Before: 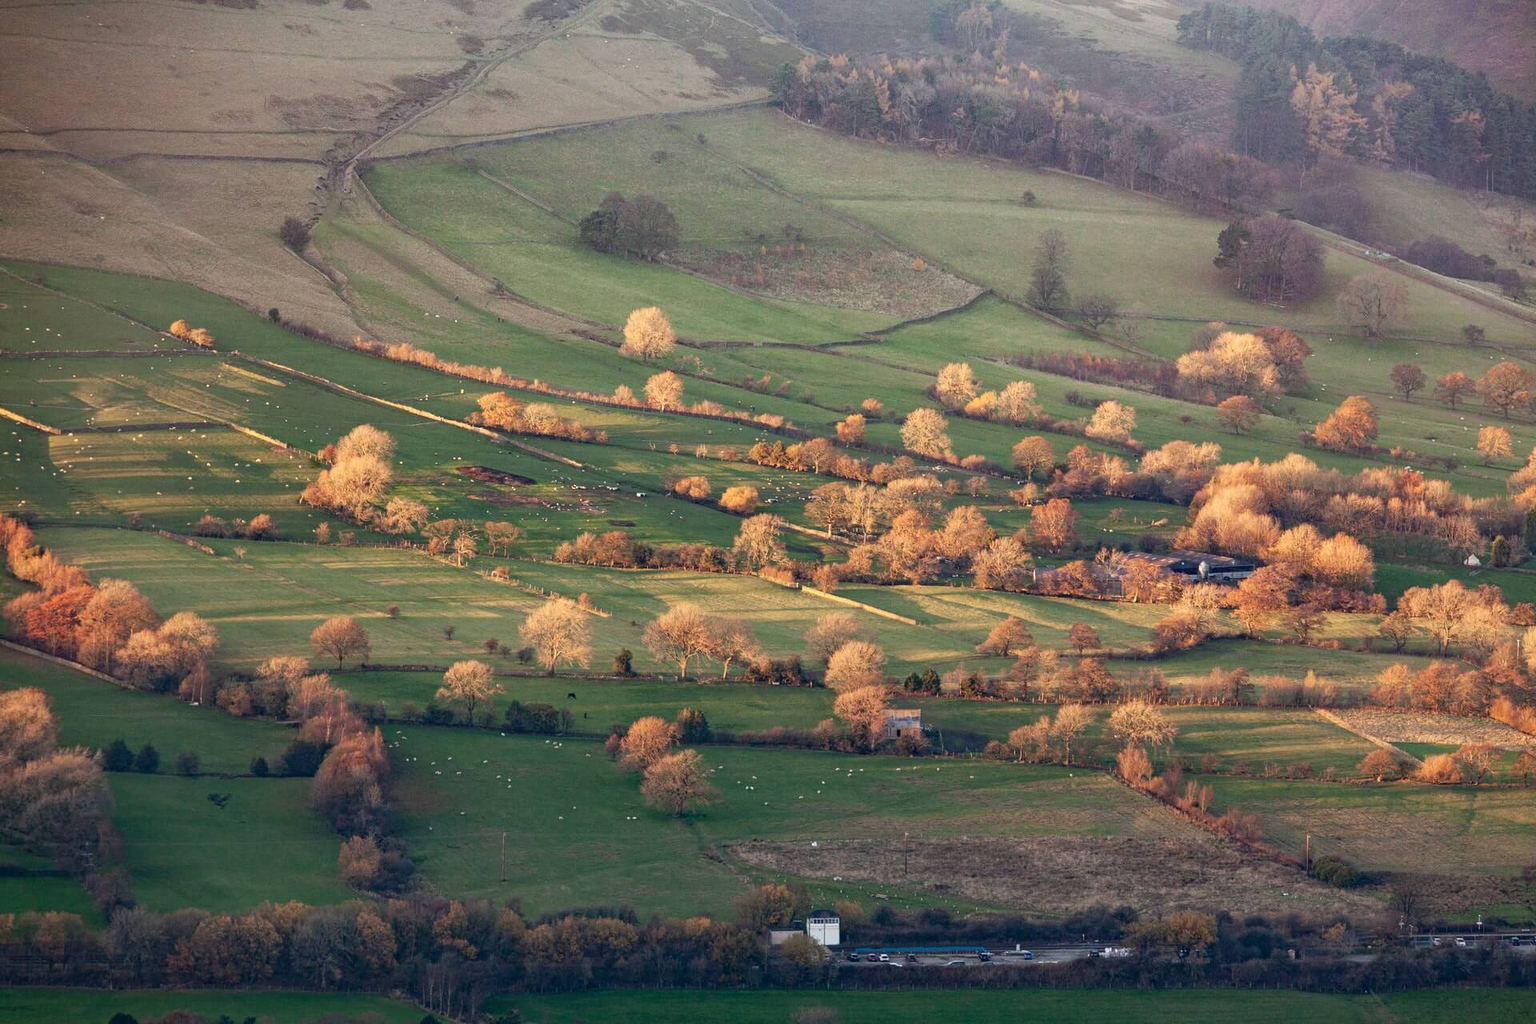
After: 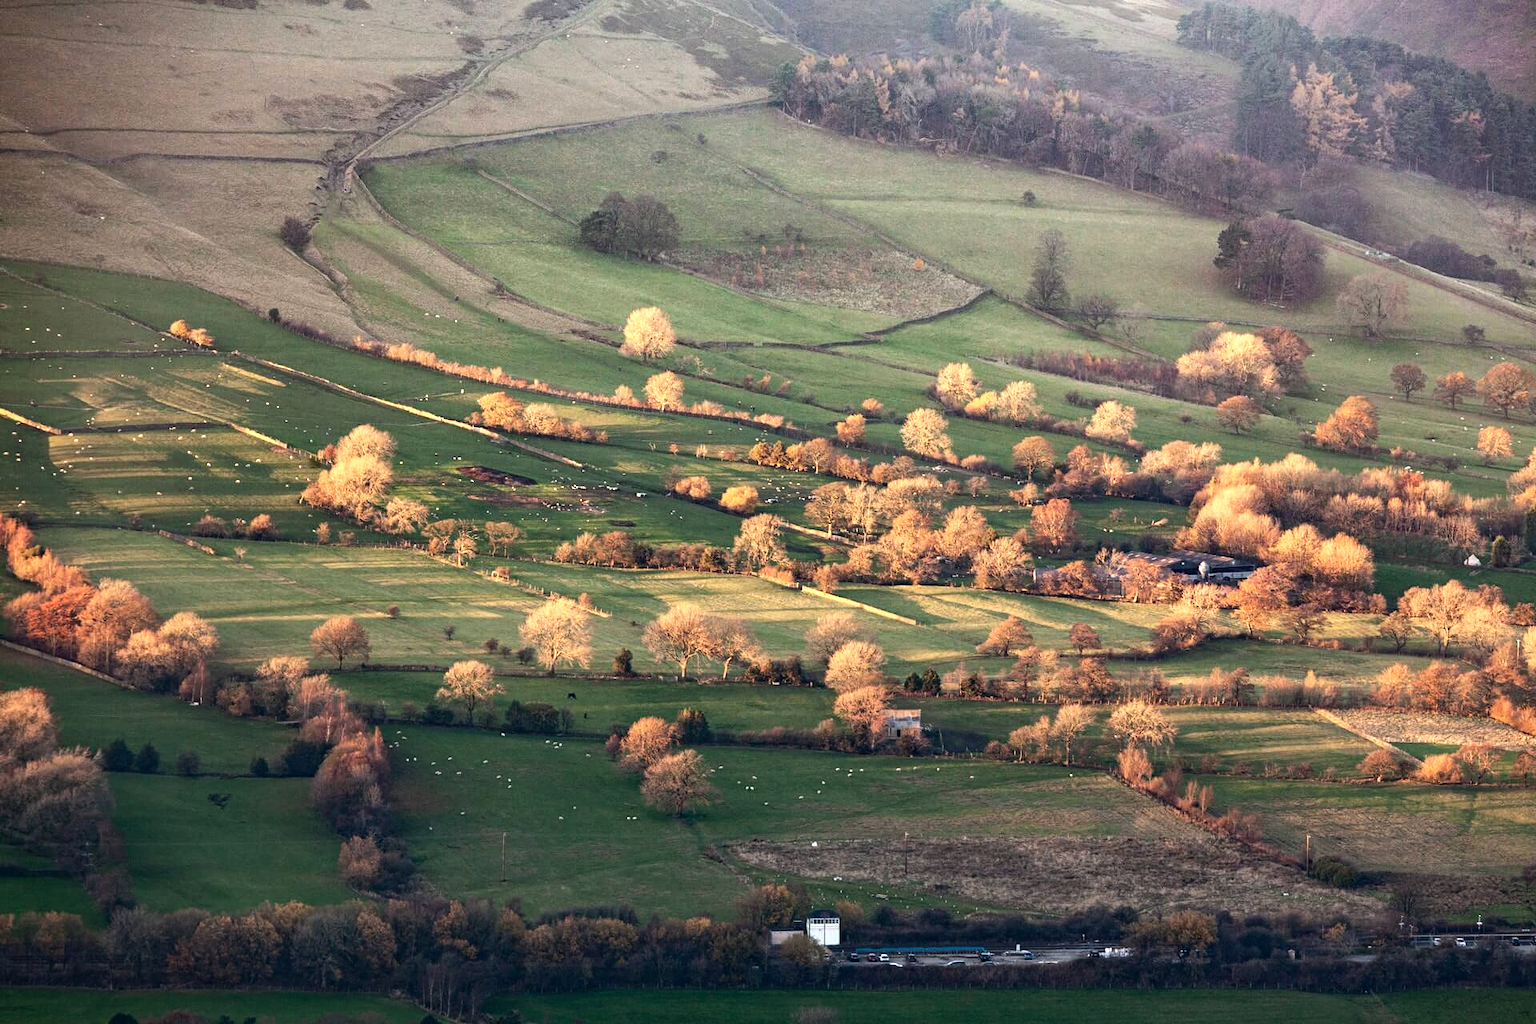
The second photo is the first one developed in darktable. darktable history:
tone equalizer: -8 EV -0.744 EV, -7 EV -0.699 EV, -6 EV -0.593 EV, -5 EV -0.405 EV, -3 EV 0.385 EV, -2 EV 0.6 EV, -1 EV 0.681 EV, +0 EV 0.722 EV, edges refinement/feathering 500, mask exposure compensation -1.57 EV, preserve details no
